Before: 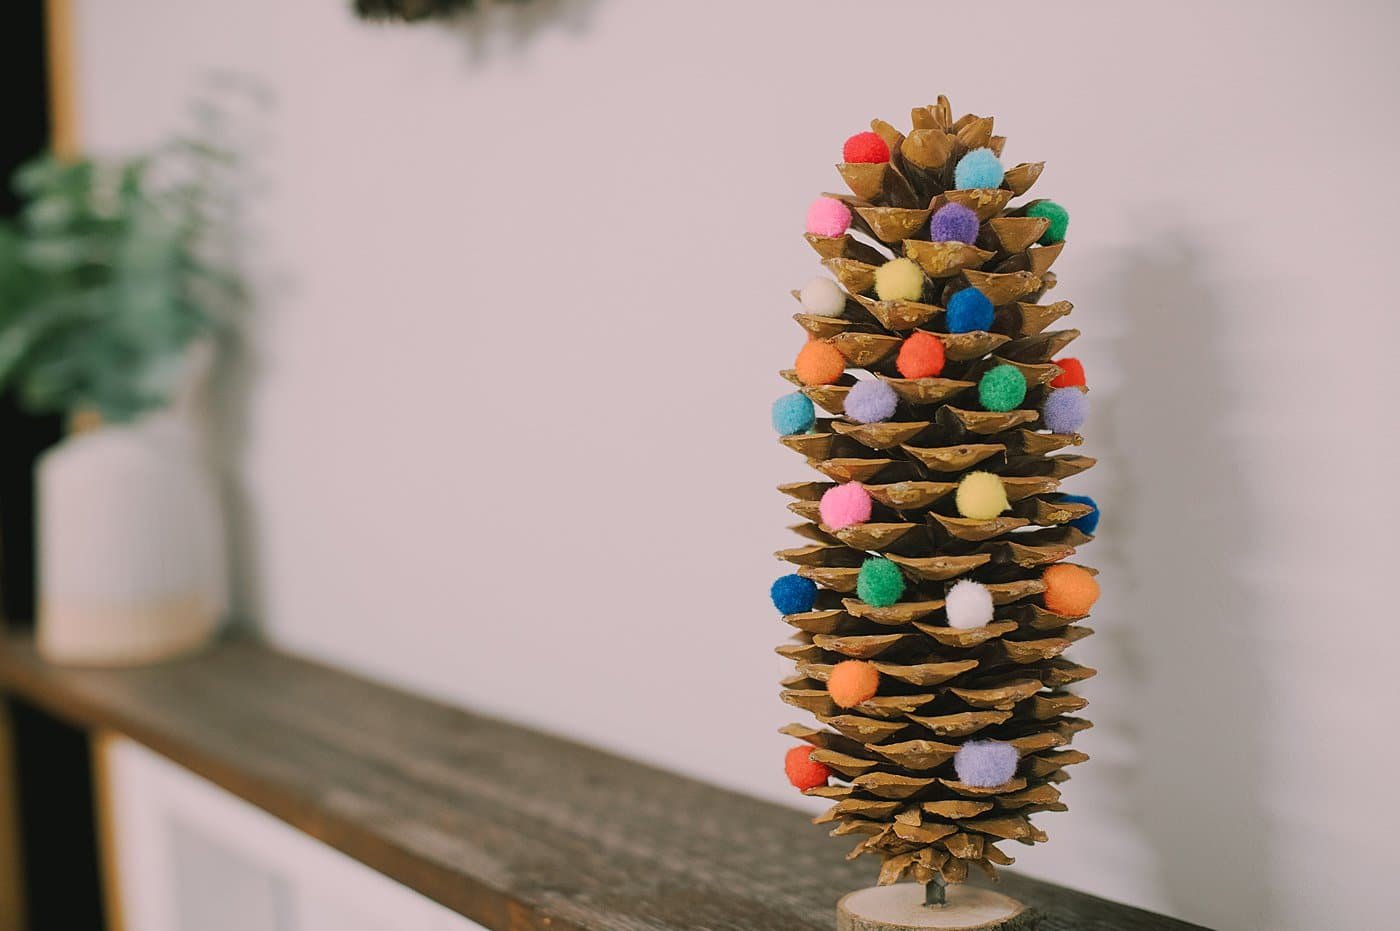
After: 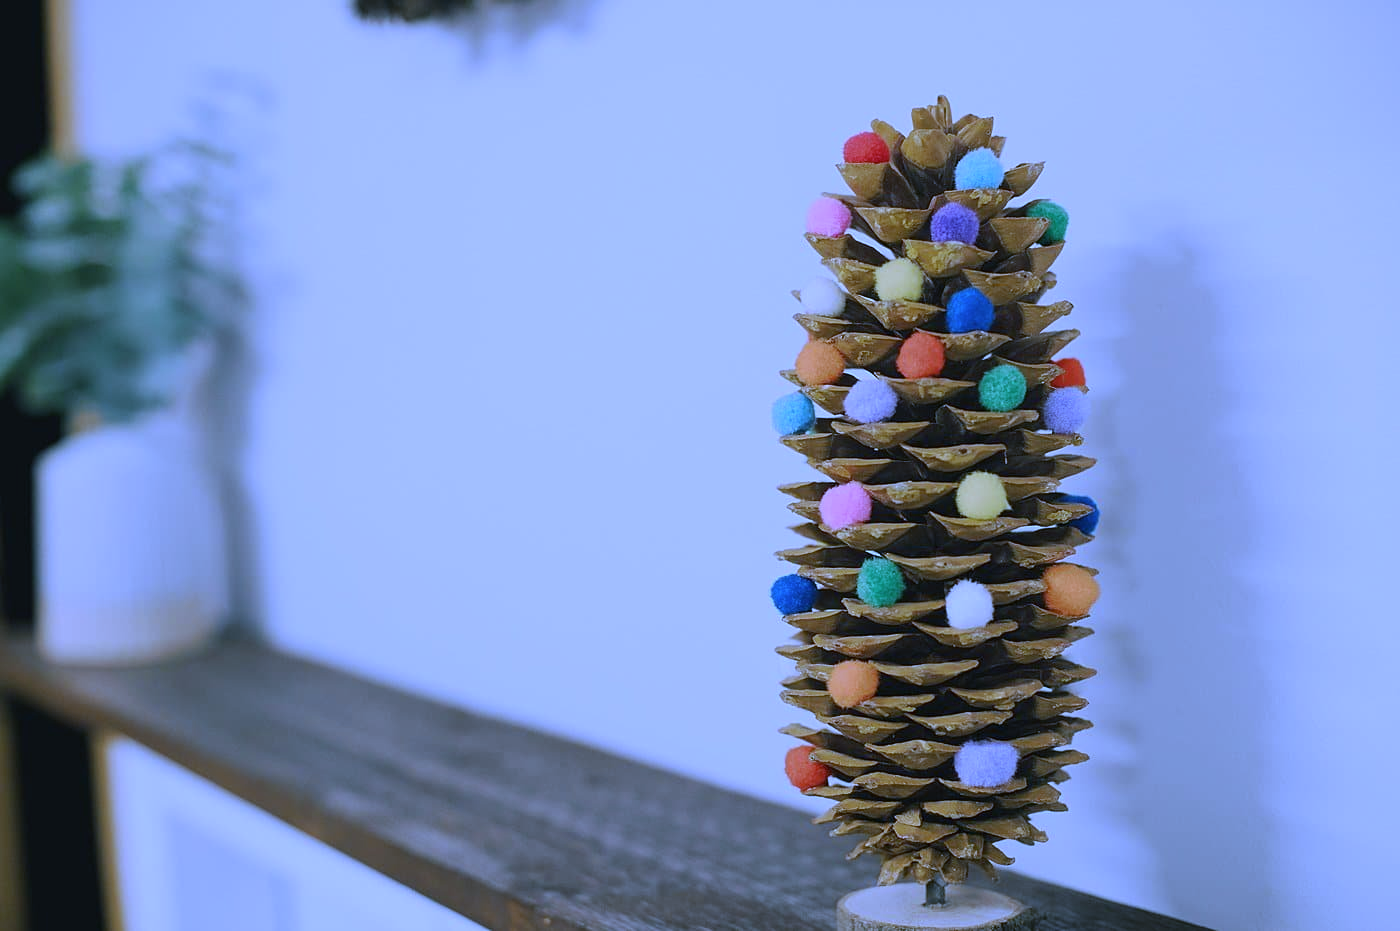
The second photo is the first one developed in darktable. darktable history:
white balance: red 0.766, blue 1.537
color correction: saturation 0.98
